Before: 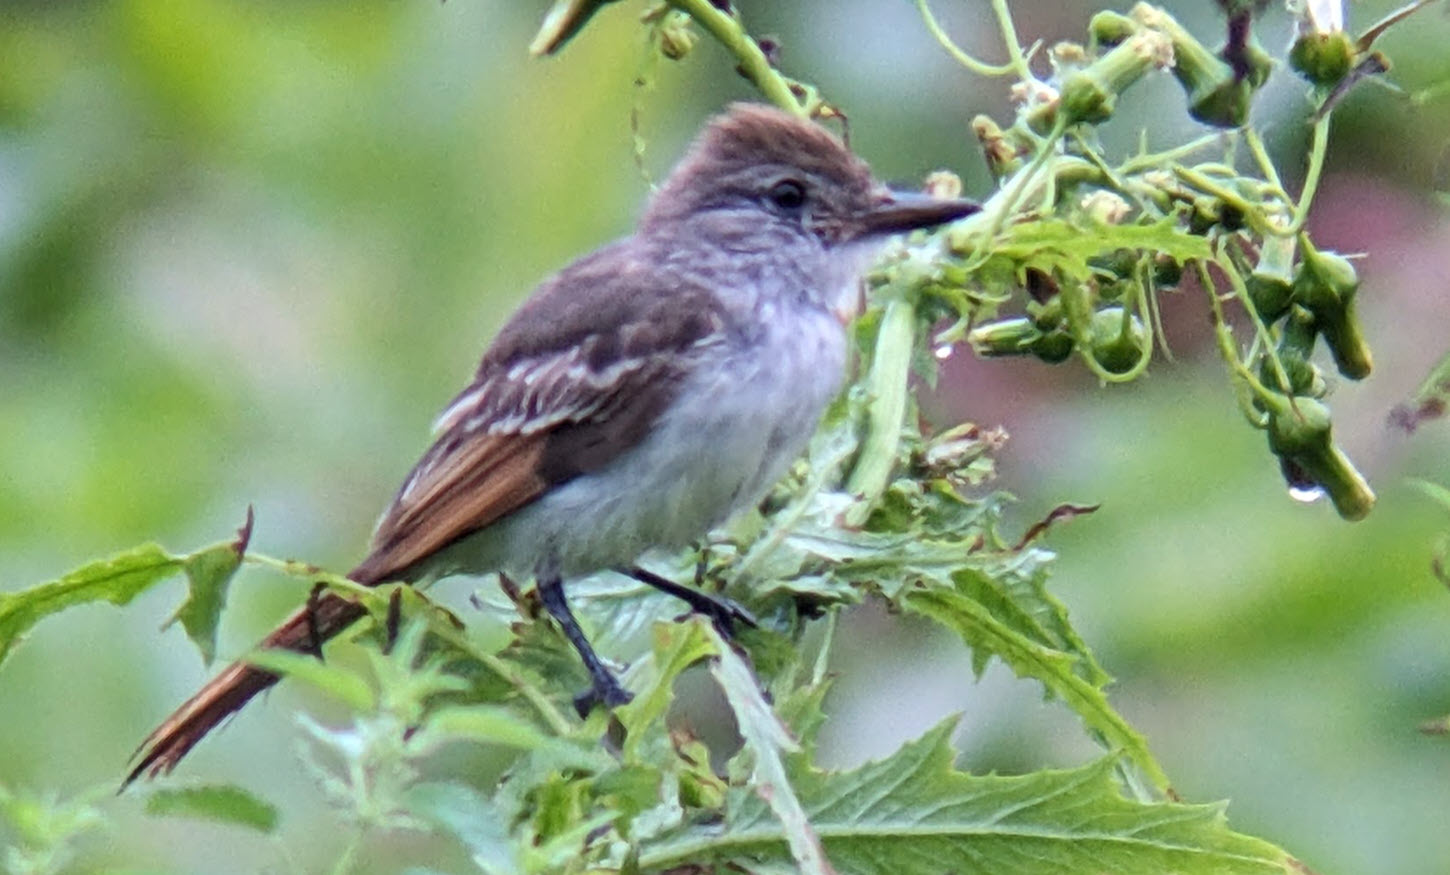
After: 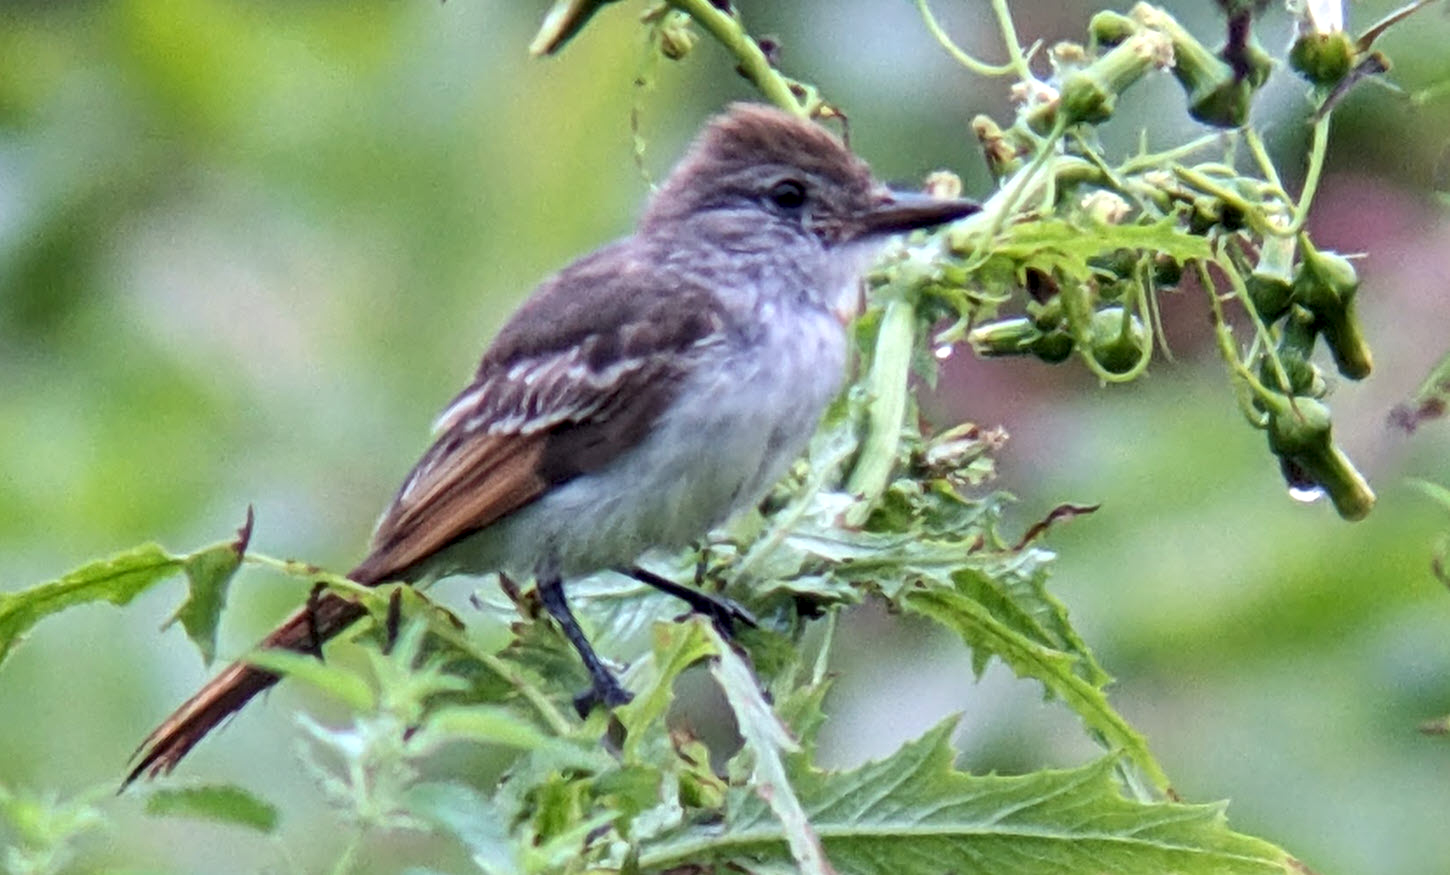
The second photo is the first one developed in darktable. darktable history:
contrast equalizer: y [[0.526, 0.53, 0.532, 0.532, 0.53, 0.525], [0.5 ×6], [0.5 ×6], [0 ×6], [0 ×6]]
tone equalizer: on, module defaults
